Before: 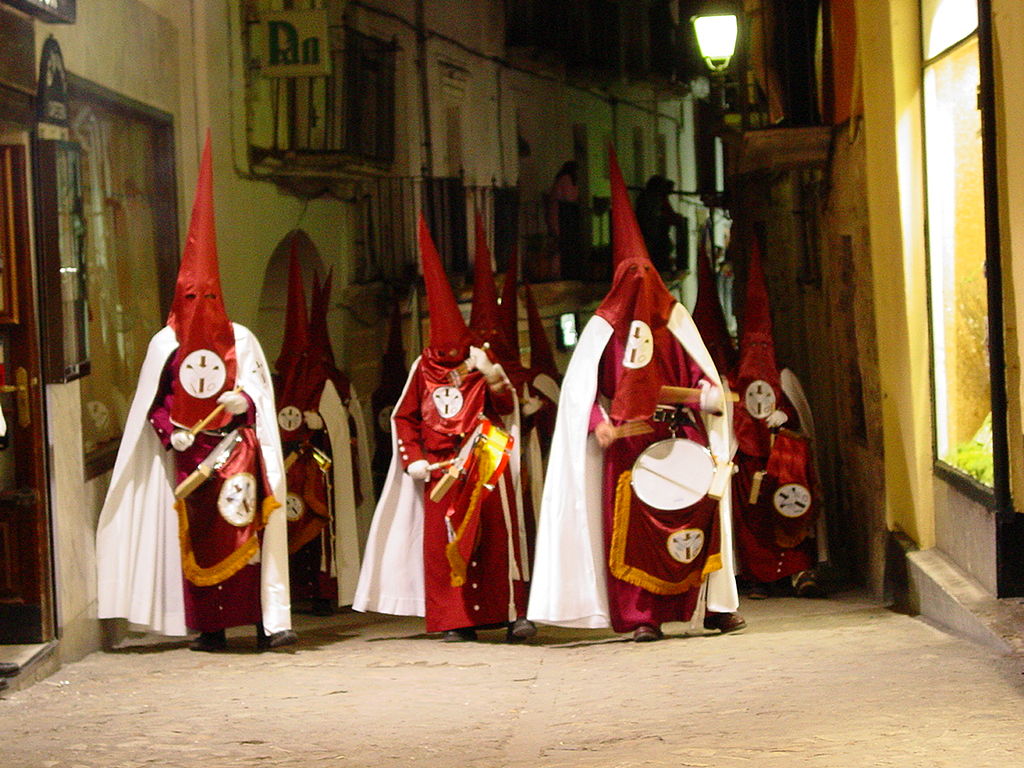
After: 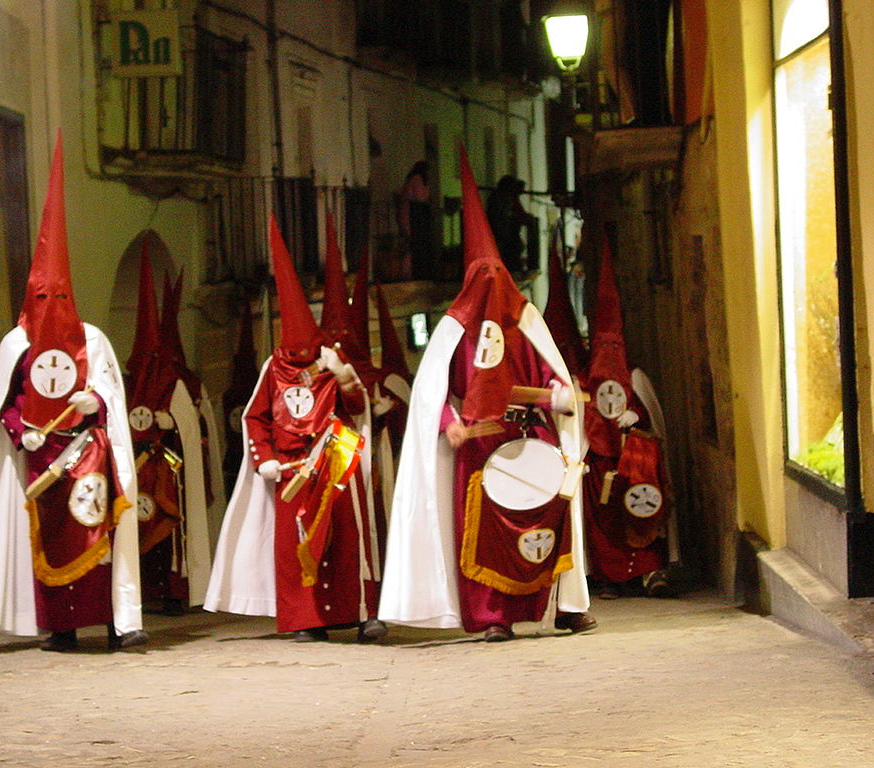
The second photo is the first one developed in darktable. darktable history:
crop and rotate: left 14.584%
shadows and highlights: shadows 25, highlights -25
